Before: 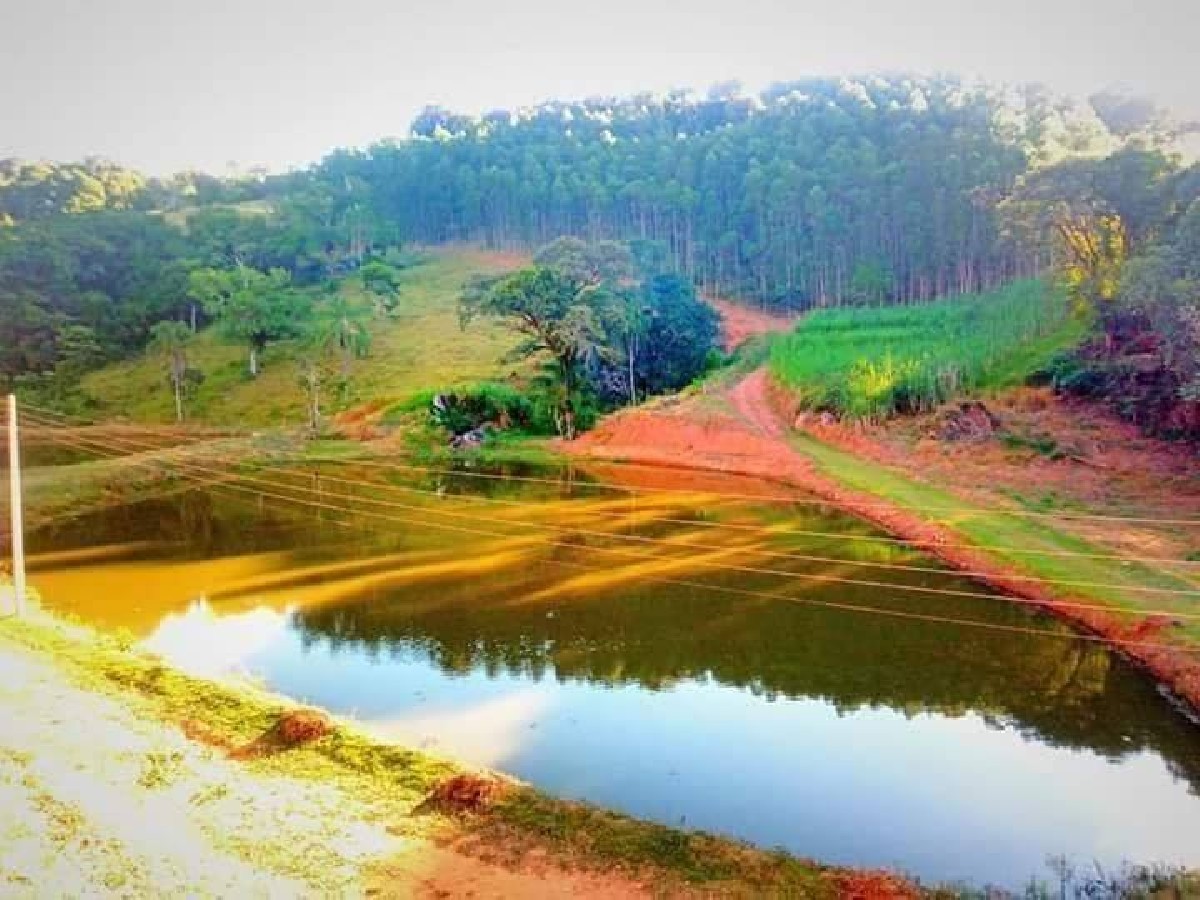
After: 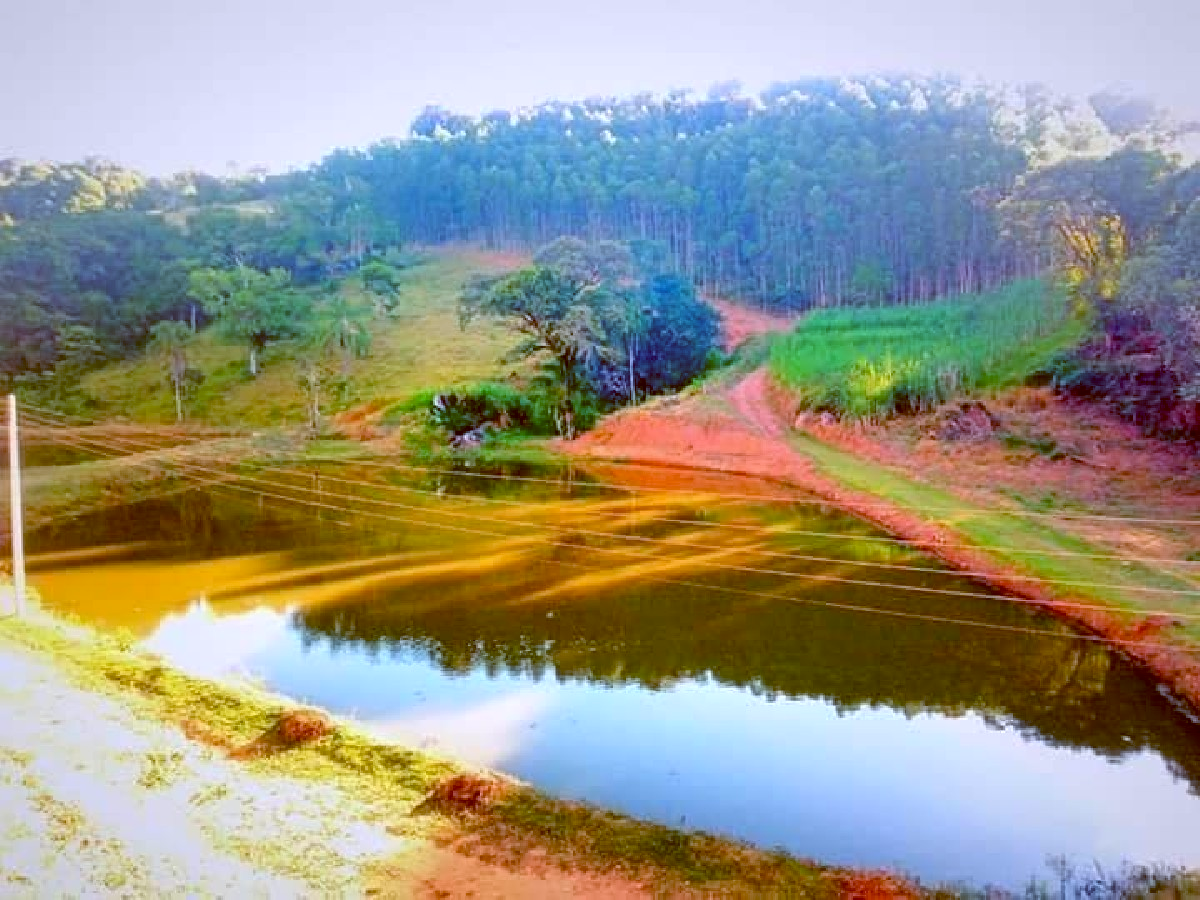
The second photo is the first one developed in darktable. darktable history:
white balance: red 1.004, blue 1.096
color balance: lift [1, 1.015, 1.004, 0.985], gamma [1, 0.958, 0.971, 1.042], gain [1, 0.956, 0.977, 1.044]
